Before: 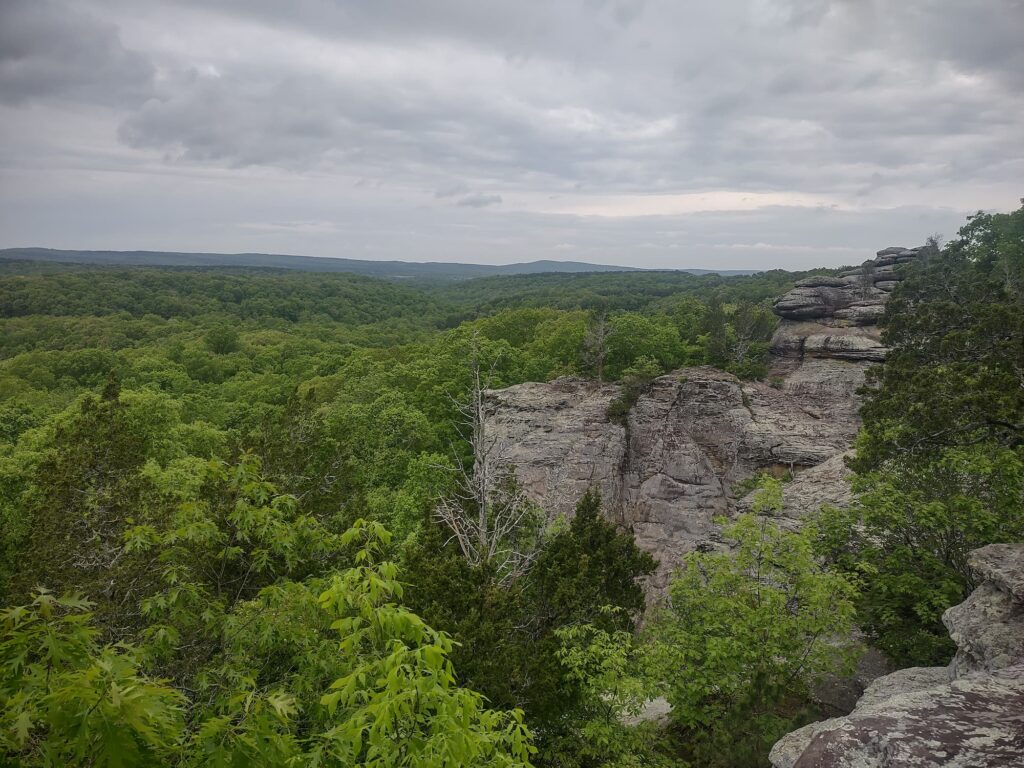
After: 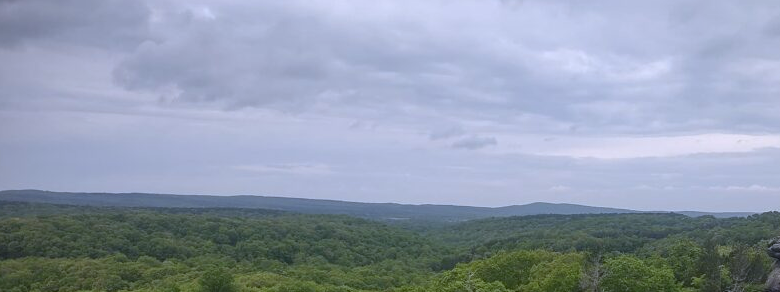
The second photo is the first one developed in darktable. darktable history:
crop: left 0.579%, top 7.627%, right 23.167%, bottom 54.275%
tone equalizer: on, module defaults
white balance: red 0.967, blue 1.119, emerald 0.756
